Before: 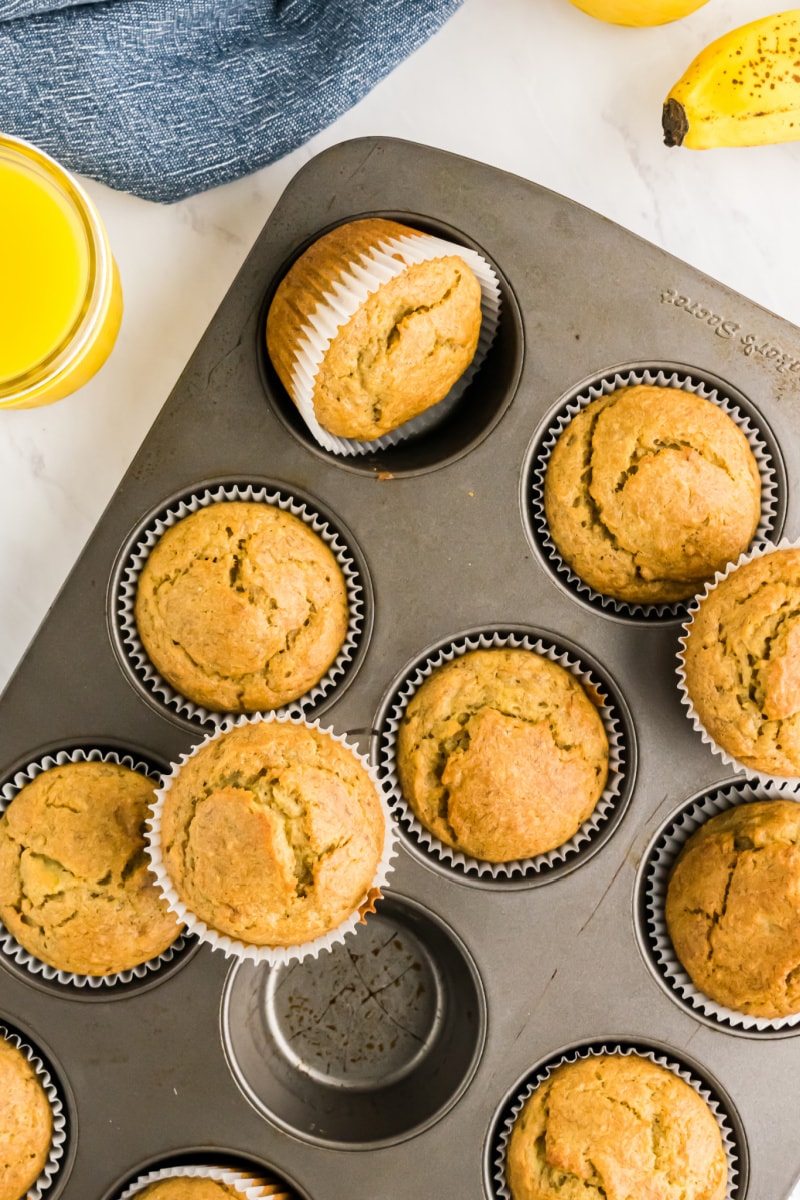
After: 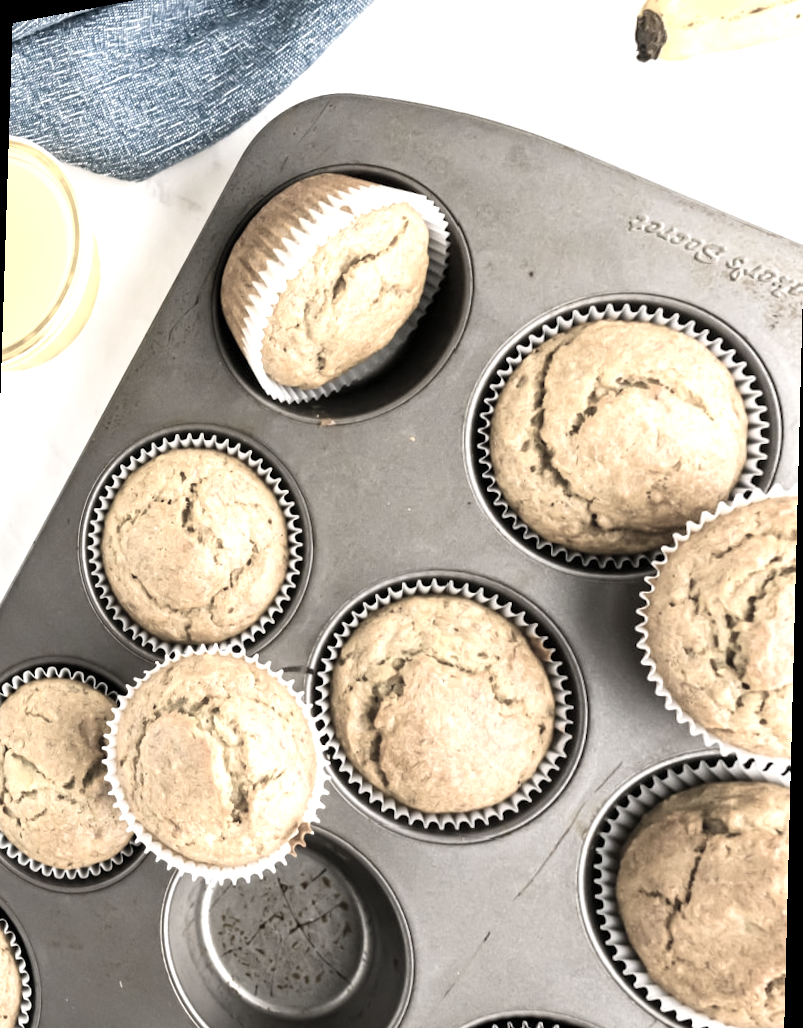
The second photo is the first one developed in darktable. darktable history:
rotate and perspective: rotation 1.69°, lens shift (vertical) -0.023, lens shift (horizontal) -0.291, crop left 0.025, crop right 0.988, crop top 0.092, crop bottom 0.842
exposure: exposure 0.766 EV, compensate highlight preservation false
color zones: curves: ch1 [(0.238, 0.163) (0.476, 0.2) (0.733, 0.322) (0.848, 0.134)]
